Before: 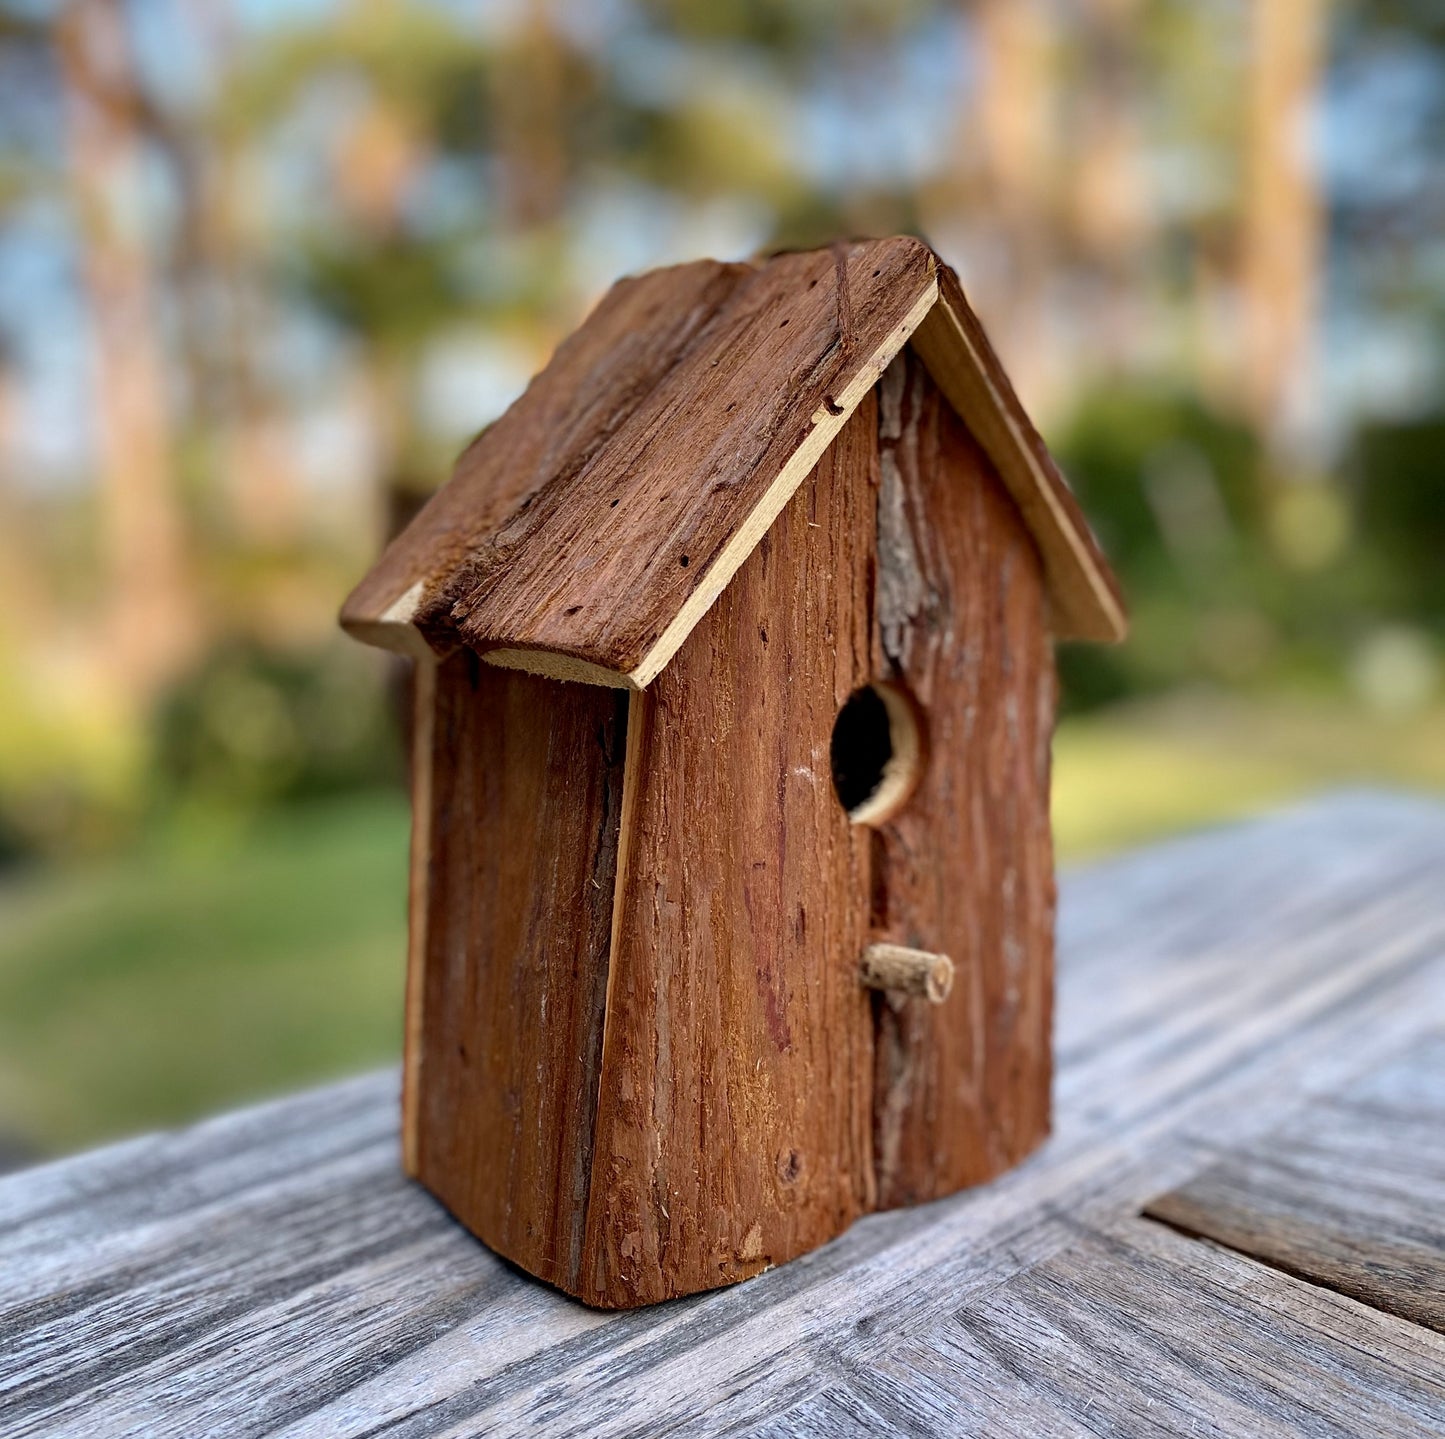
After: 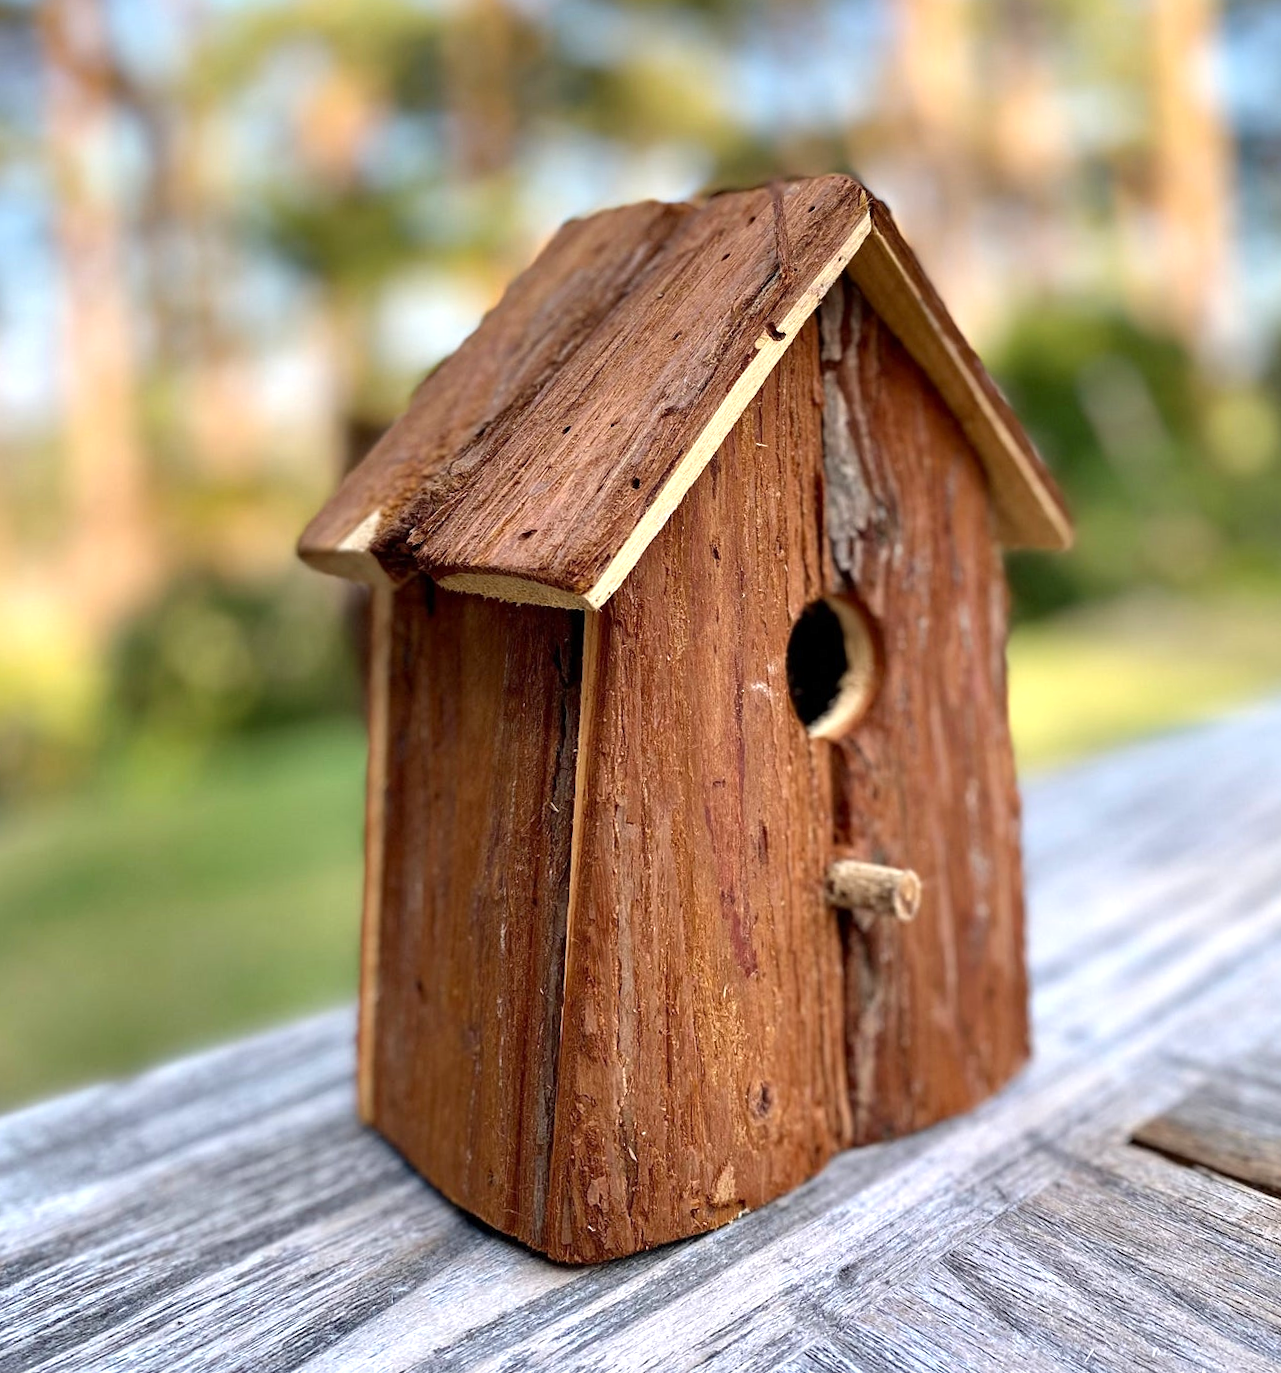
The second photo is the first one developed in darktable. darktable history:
crop: right 4.126%, bottom 0.031%
rotate and perspective: rotation -1.68°, lens shift (vertical) -0.146, crop left 0.049, crop right 0.912, crop top 0.032, crop bottom 0.96
exposure: exposure 0.559 EV, compensate highlight preservation false
